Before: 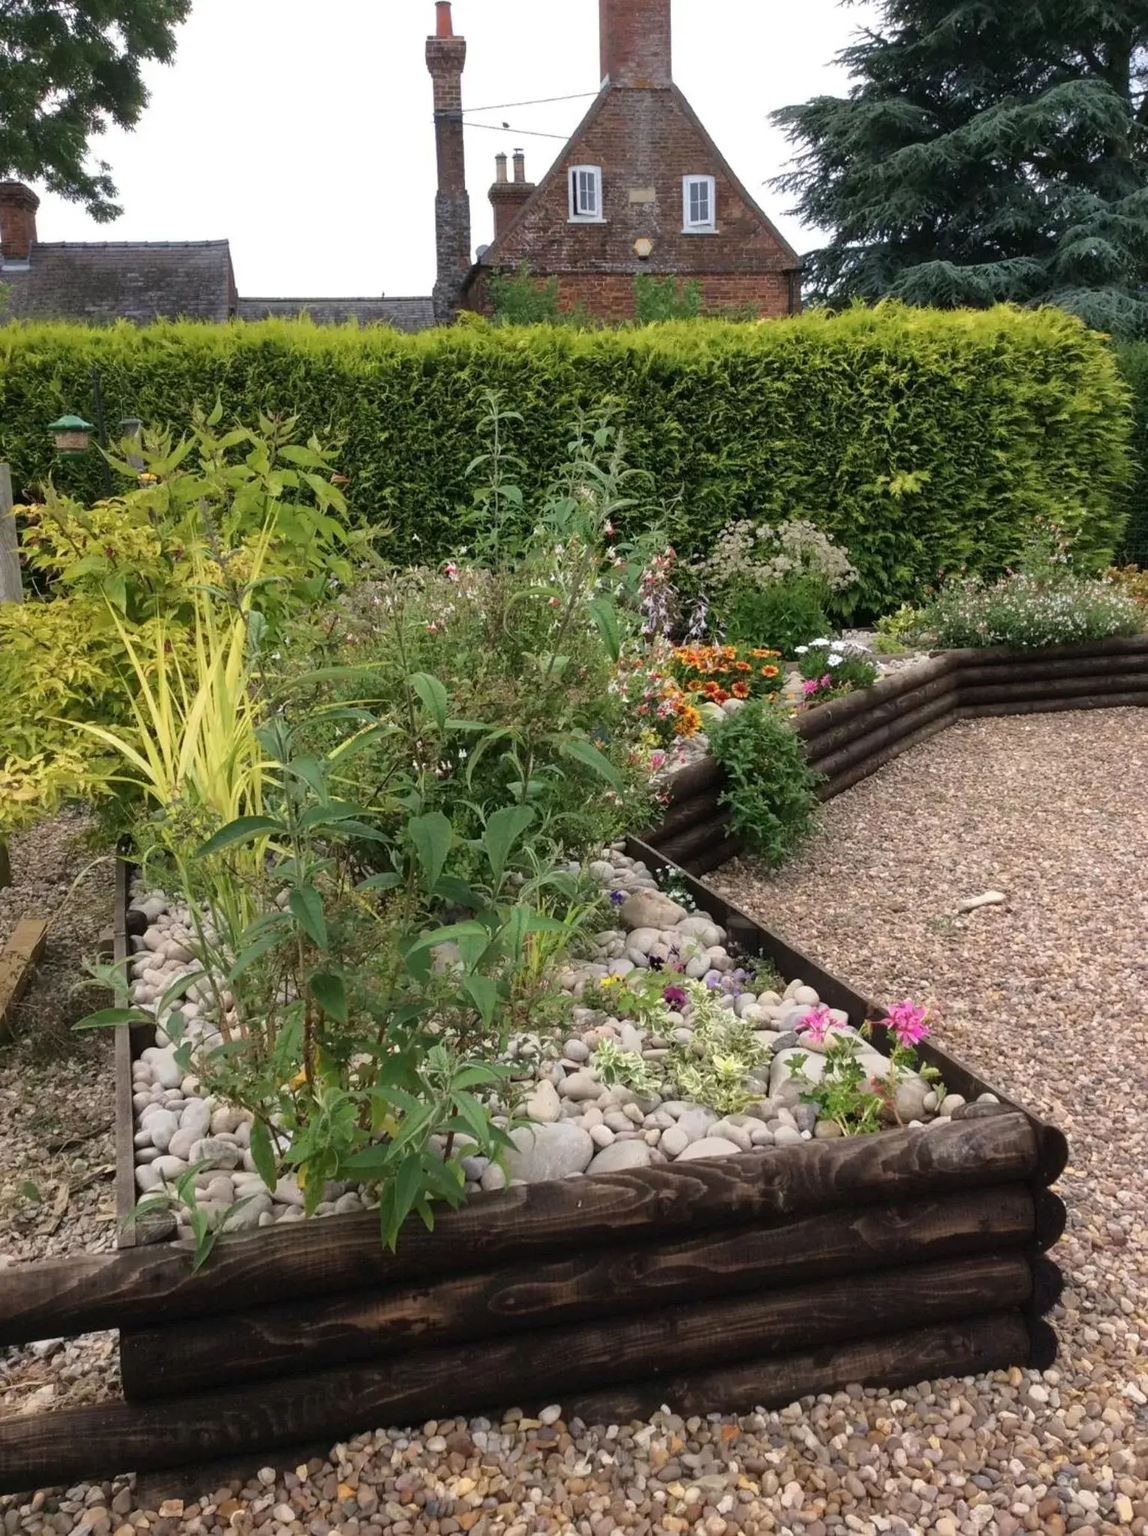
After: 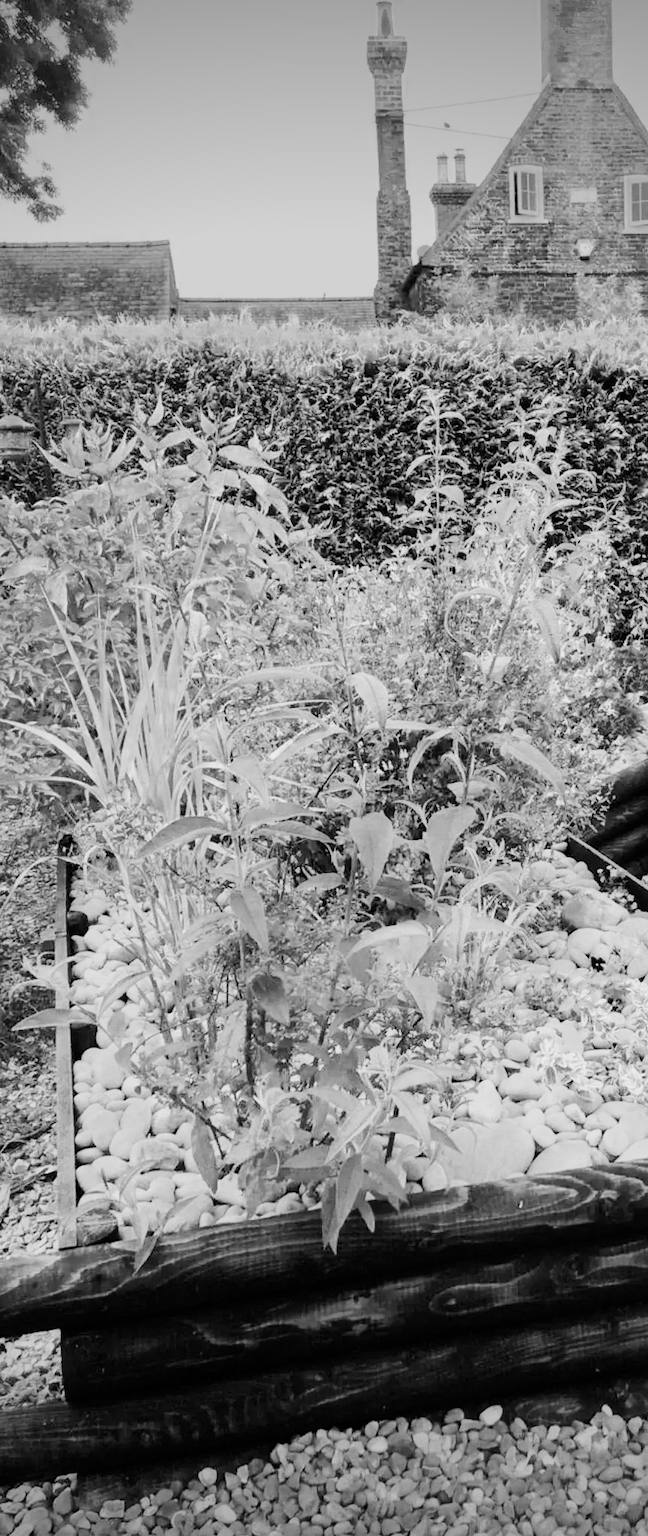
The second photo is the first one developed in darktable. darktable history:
vignetting: fall-off start 100.93%, saturation -0.017, width/height ratio 1.306
exposure: black level correction 0, exposure 1.2 EV, compensate highlight preservation false
tone curve: curves: ch0 [(0, 0) (0.126, 0.086) (0.338, 0.327) (0.494, 0.55) (0.703, 0.762) (1, 1)]; ch1 [(0, 0) (0.346, 0.324) (0.45, 0.431) (0.5, 0.5) (0.522, 0.517) (0.55, 0.578) (1, 1)]; ch2 [(0, 0) (0.44, 0.424) (0.501, 0.499) (0.554, 0.563) (0.622, 0.667) (0.707, 0.746) (1, 1)], preserve colors none
color calibration: illuminant as shot in camera, x 0.37, y 0.382, temperature 4317.1 K
crop: left 5.21%, right 38.34%
color zones: curves: ch0 [(0.002, 0.429) (0.121, 0.212) (0.198, 0.113) (0.276, 0.344) (0.331, 0.541) (0.41, 0.56) (0.482, 0.289) (0.619, 0.227) (0.721, 0.18) (0.821, 0.435) (0.928, 0.555) (1, 0.587)]; ch1 [(0, 0) (0.143, 0) (0.286, 0) (0.429, 0) (0.571, 0) (0.714, 0) (0.857, 0)]
filmic rgb: black relative exposure -6.22 EV, white relative exposure 6.97 EV, threshold 2.94 EV, hardness 2.26, enable highlight reconstruction true
